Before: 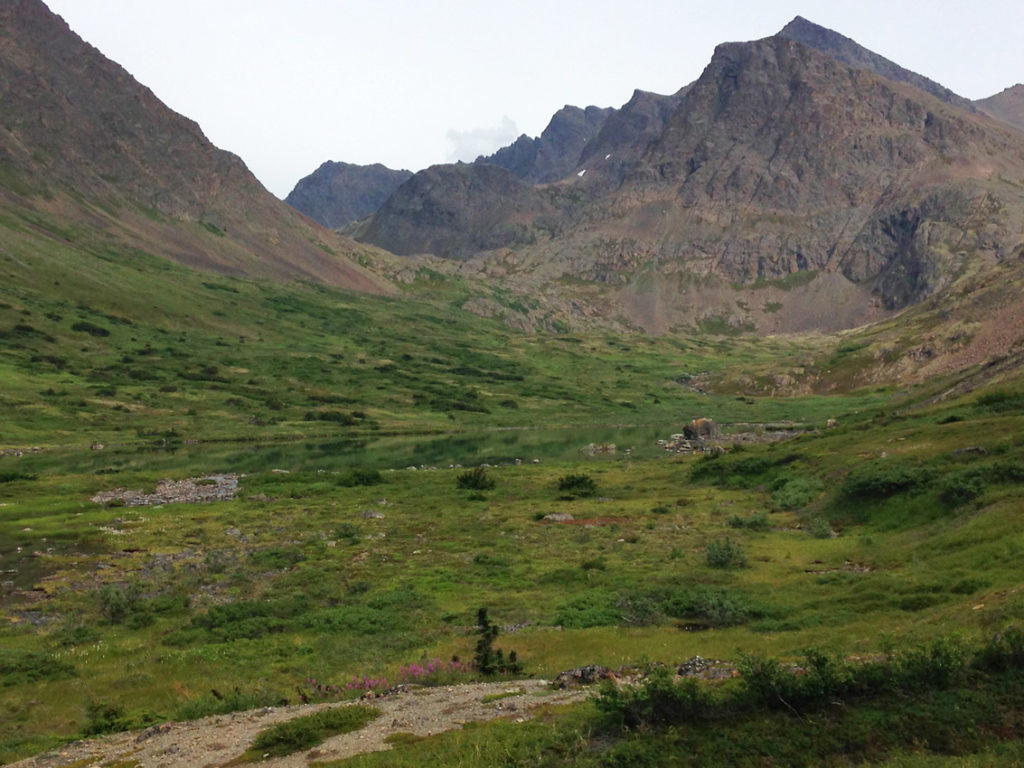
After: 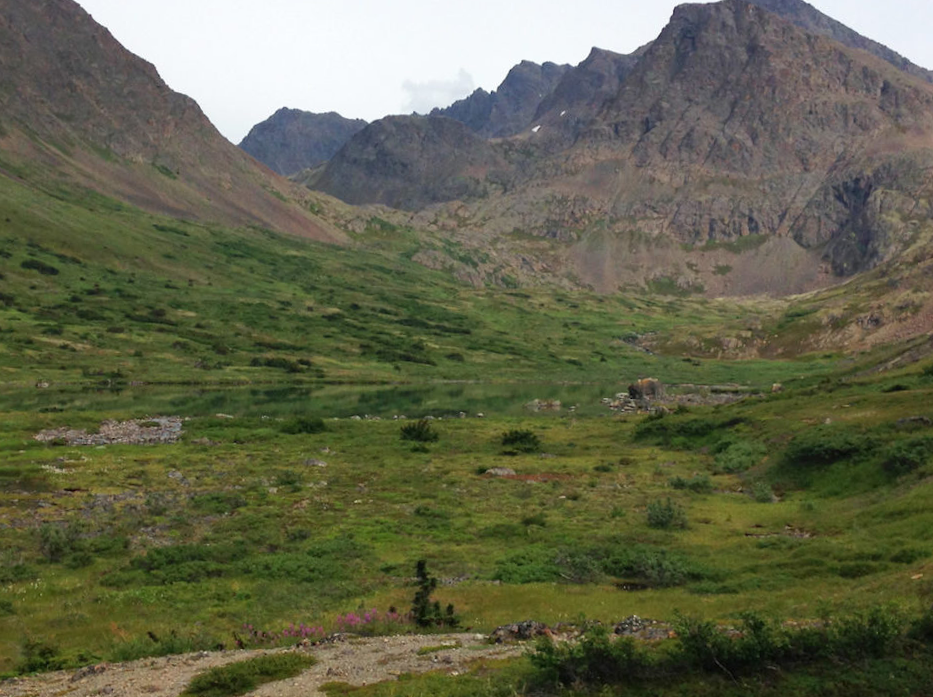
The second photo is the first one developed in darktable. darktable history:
crop and rotate: angle -2.05°, left 3.15%, top 4.115%, right 1.443%, bottom 0.731%
